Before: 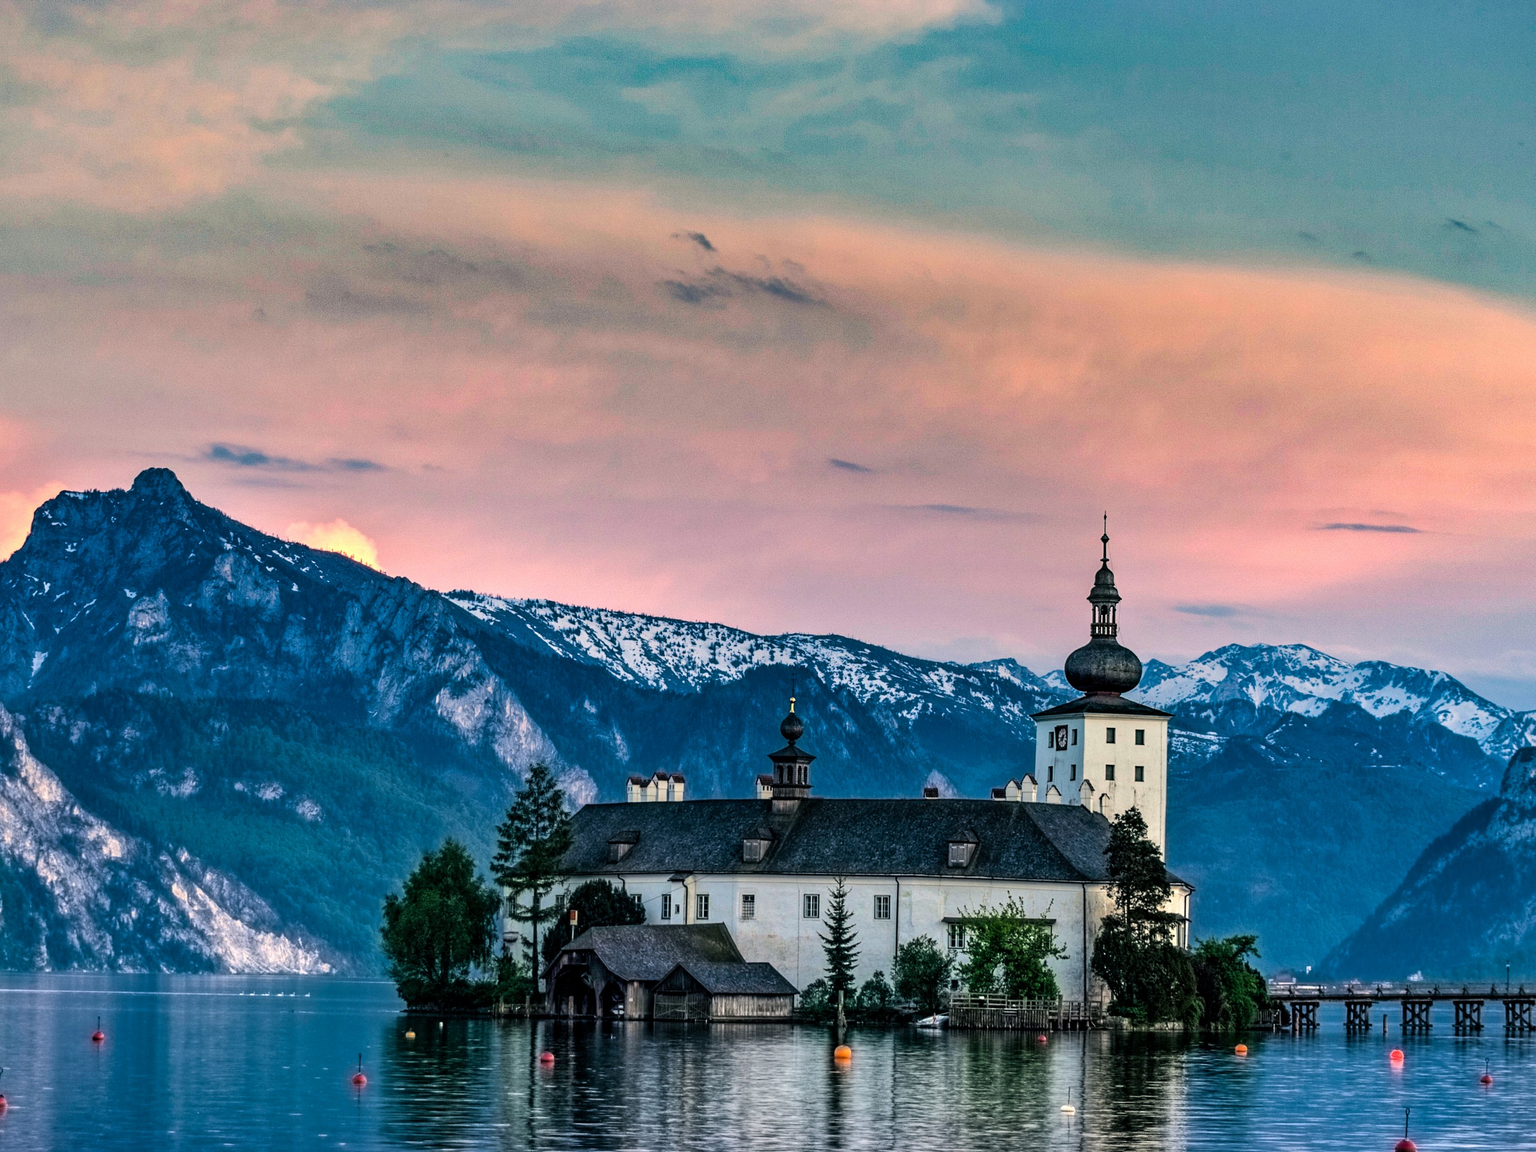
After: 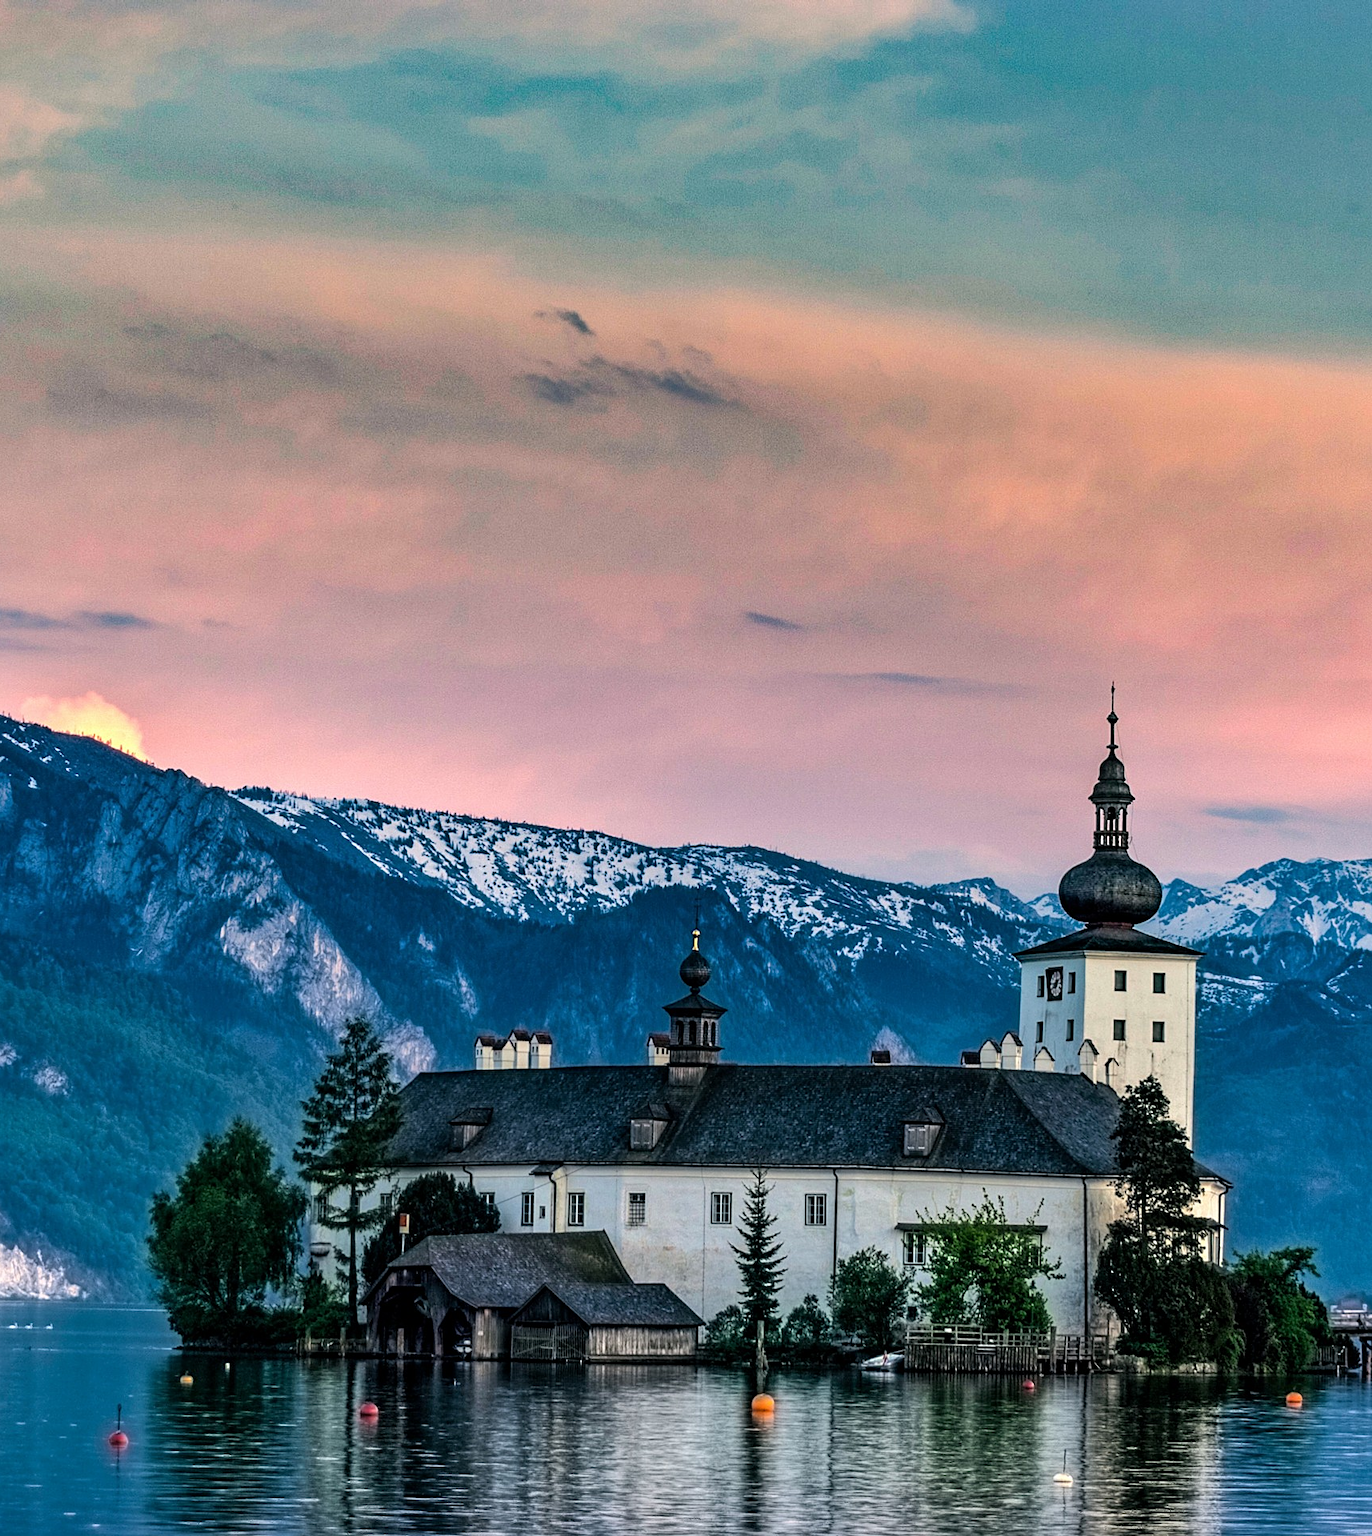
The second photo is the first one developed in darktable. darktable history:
sharpen: amount 0.21
crop and rotate: left 17.621%, right 15.335%
